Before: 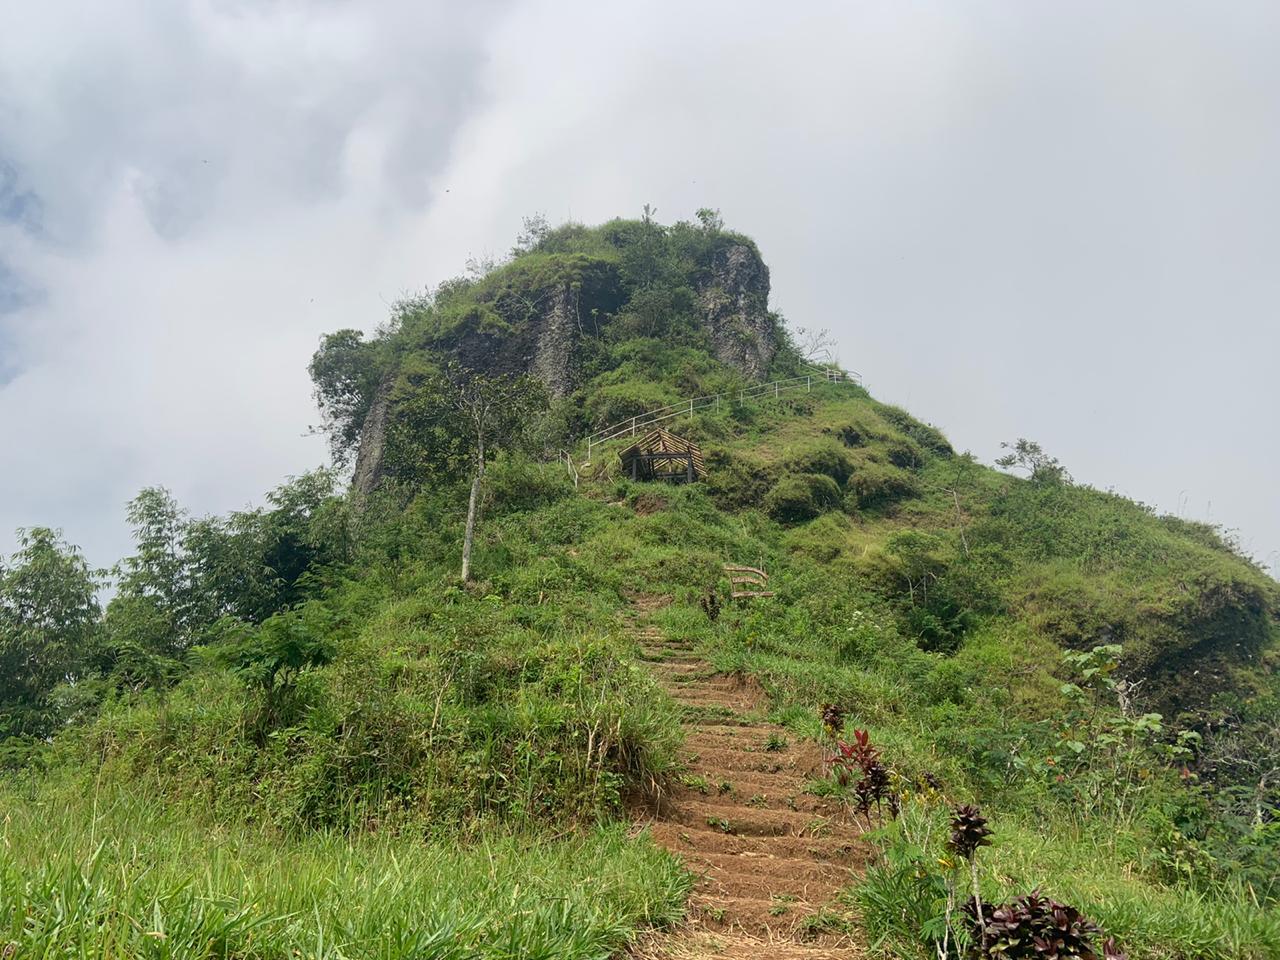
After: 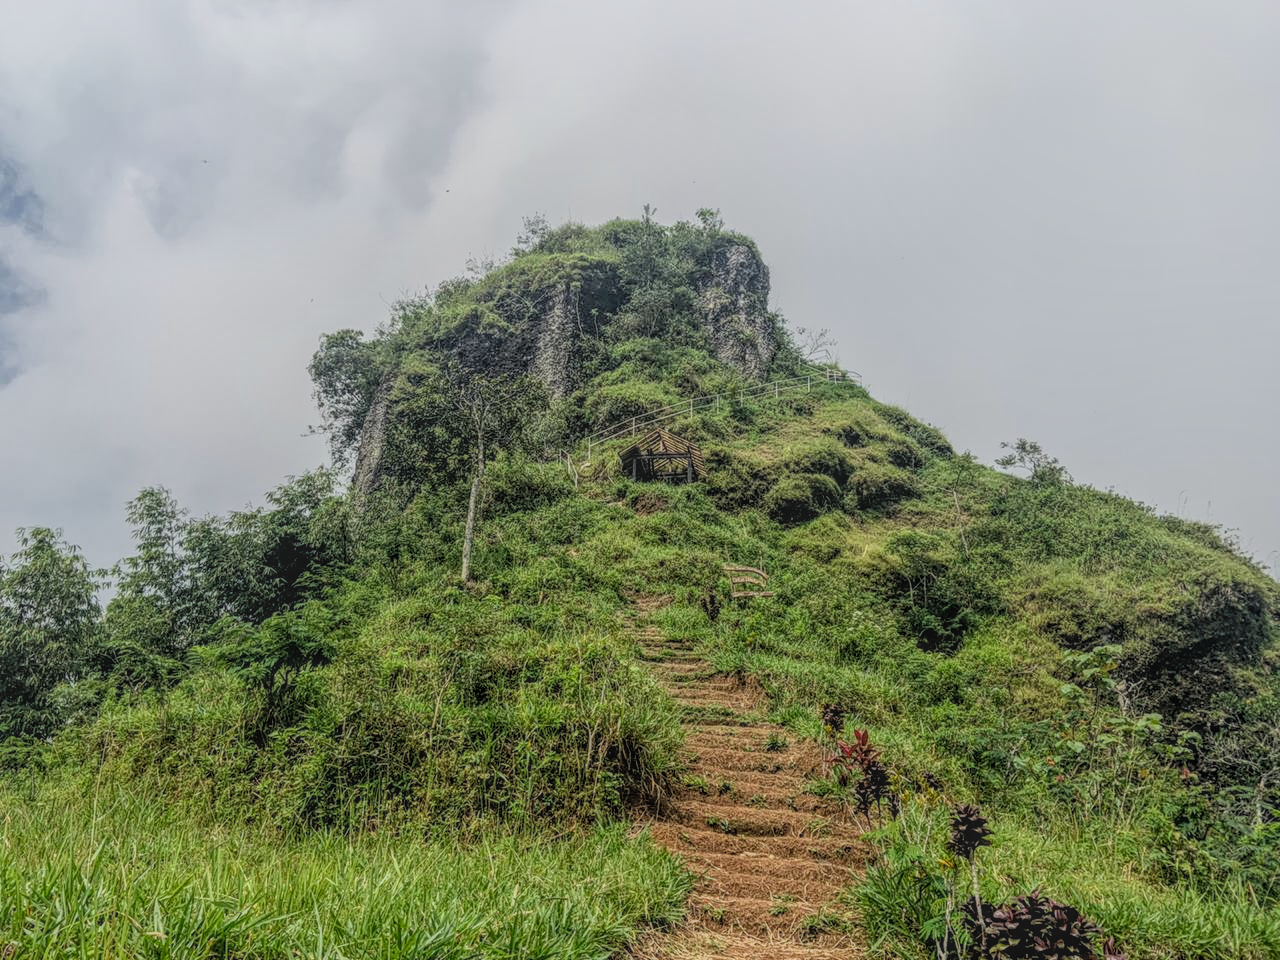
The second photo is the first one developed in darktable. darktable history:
local contrast: highlights 20%, shadows 30%, detail 200%, midtone range 0.2
filmic rgb: black relative exposure -5 EV, hardness 2.88, contrast 1.3, highlights saturation mix -30%
